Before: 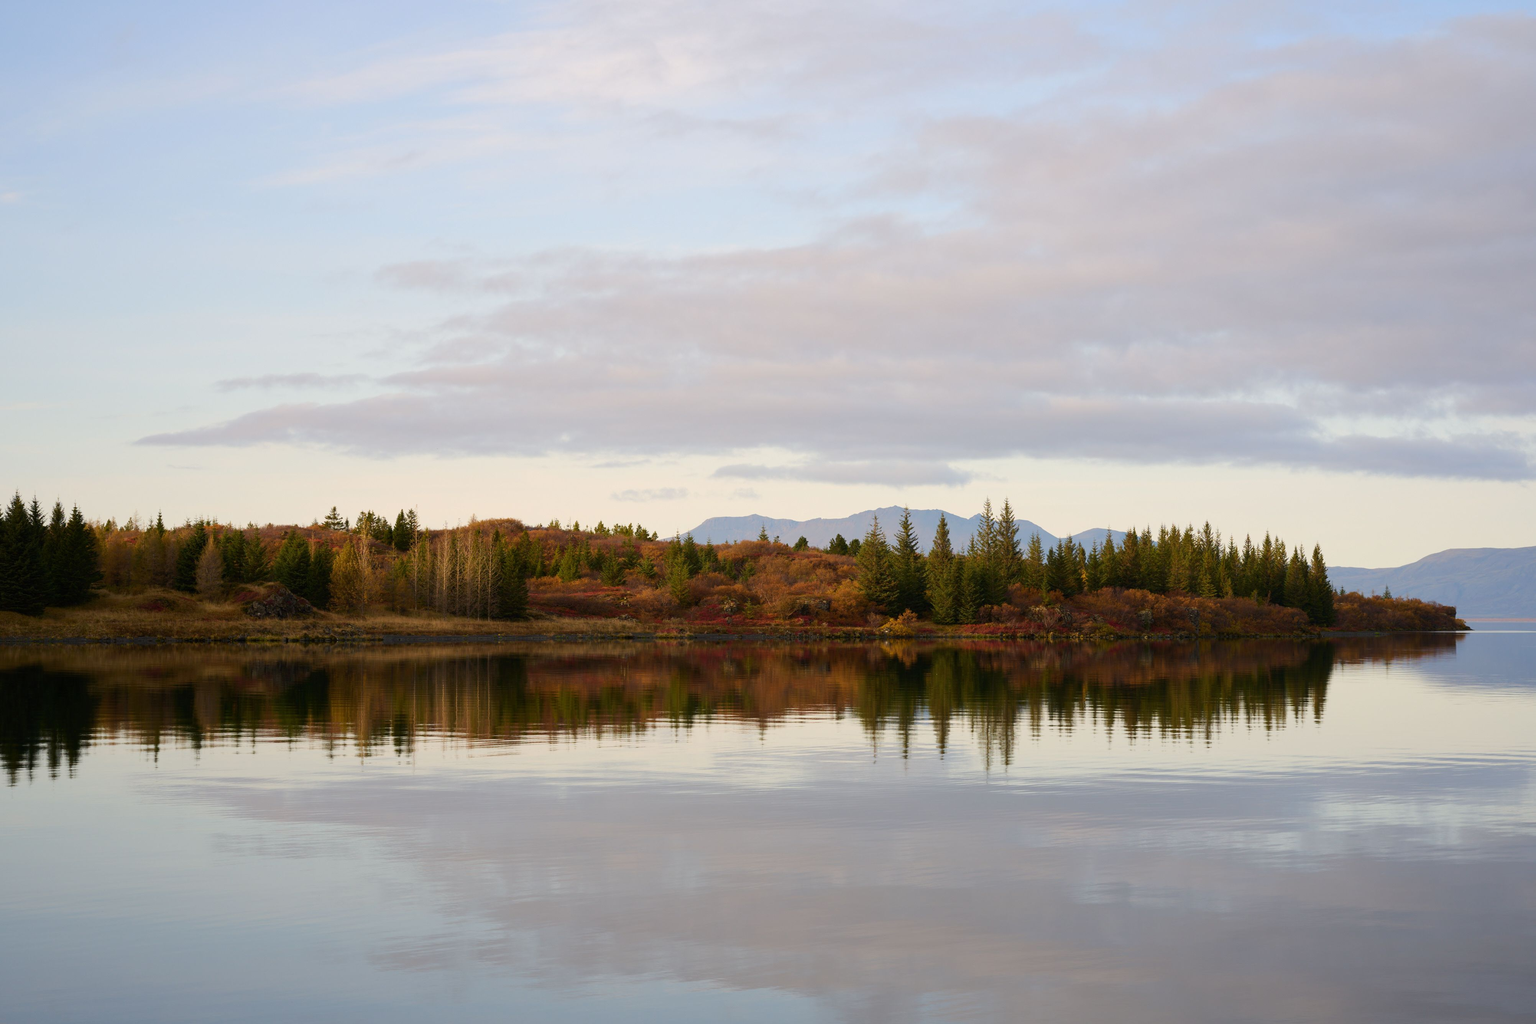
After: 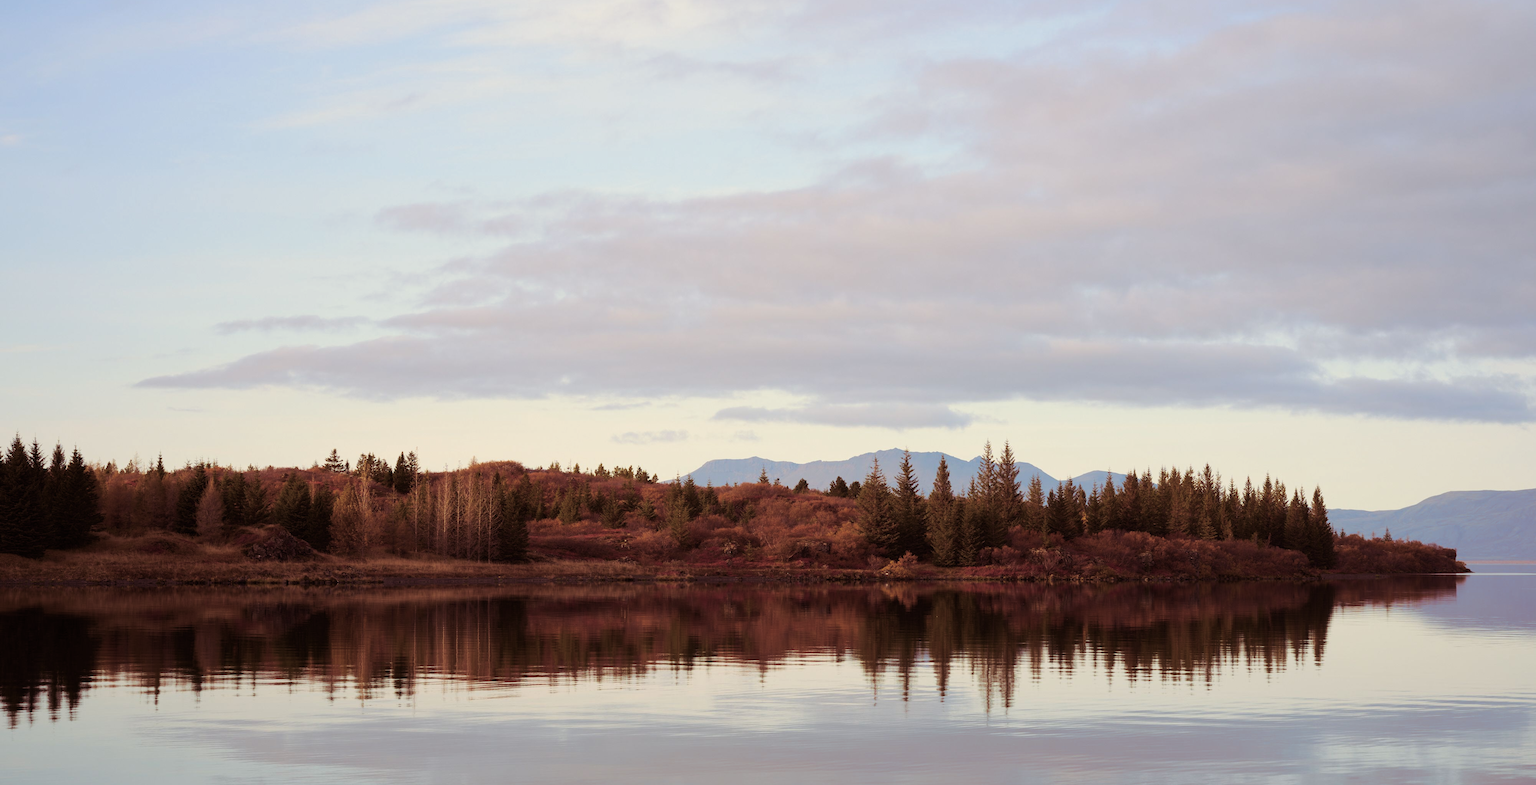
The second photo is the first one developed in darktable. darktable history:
split-toning: on, module defaults
crop: top 5.667%, bottom 17.637%
exposure: compensate highlight preservation false
